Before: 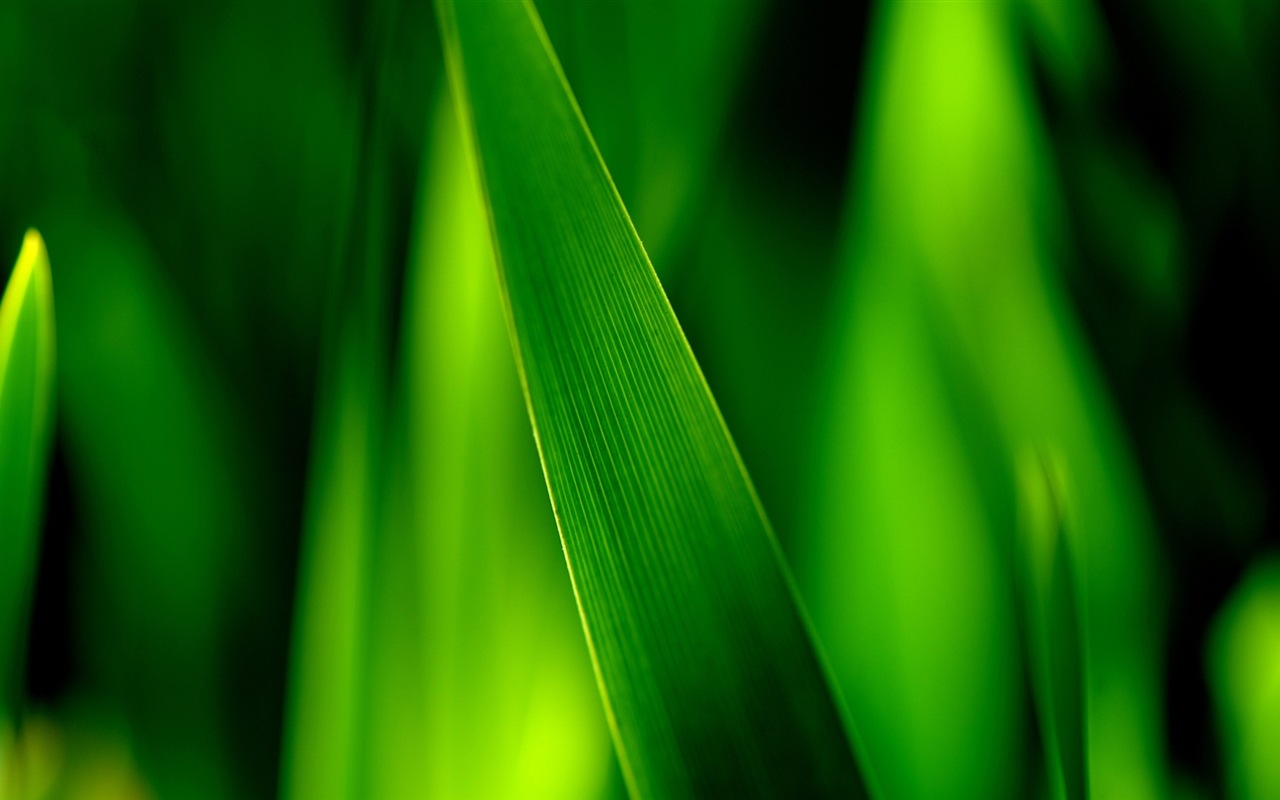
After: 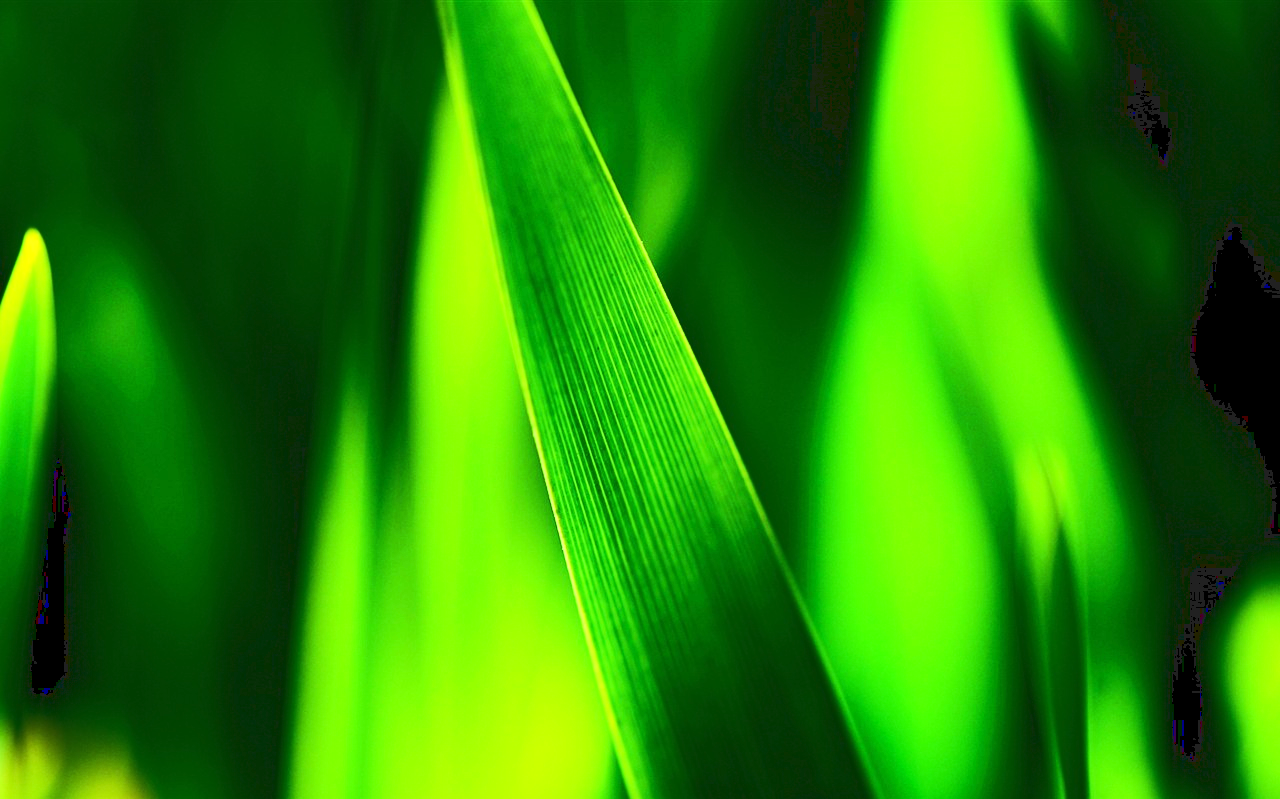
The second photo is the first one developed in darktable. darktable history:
crop: bottom 0.074%
base curve: curves: ch0 [(0, 0.015) (0.085, 0.116) (0.134, 0.298) (0.19, 0.545) (0.296, 0.764) (0.599, 0.982) (1, 1)]
